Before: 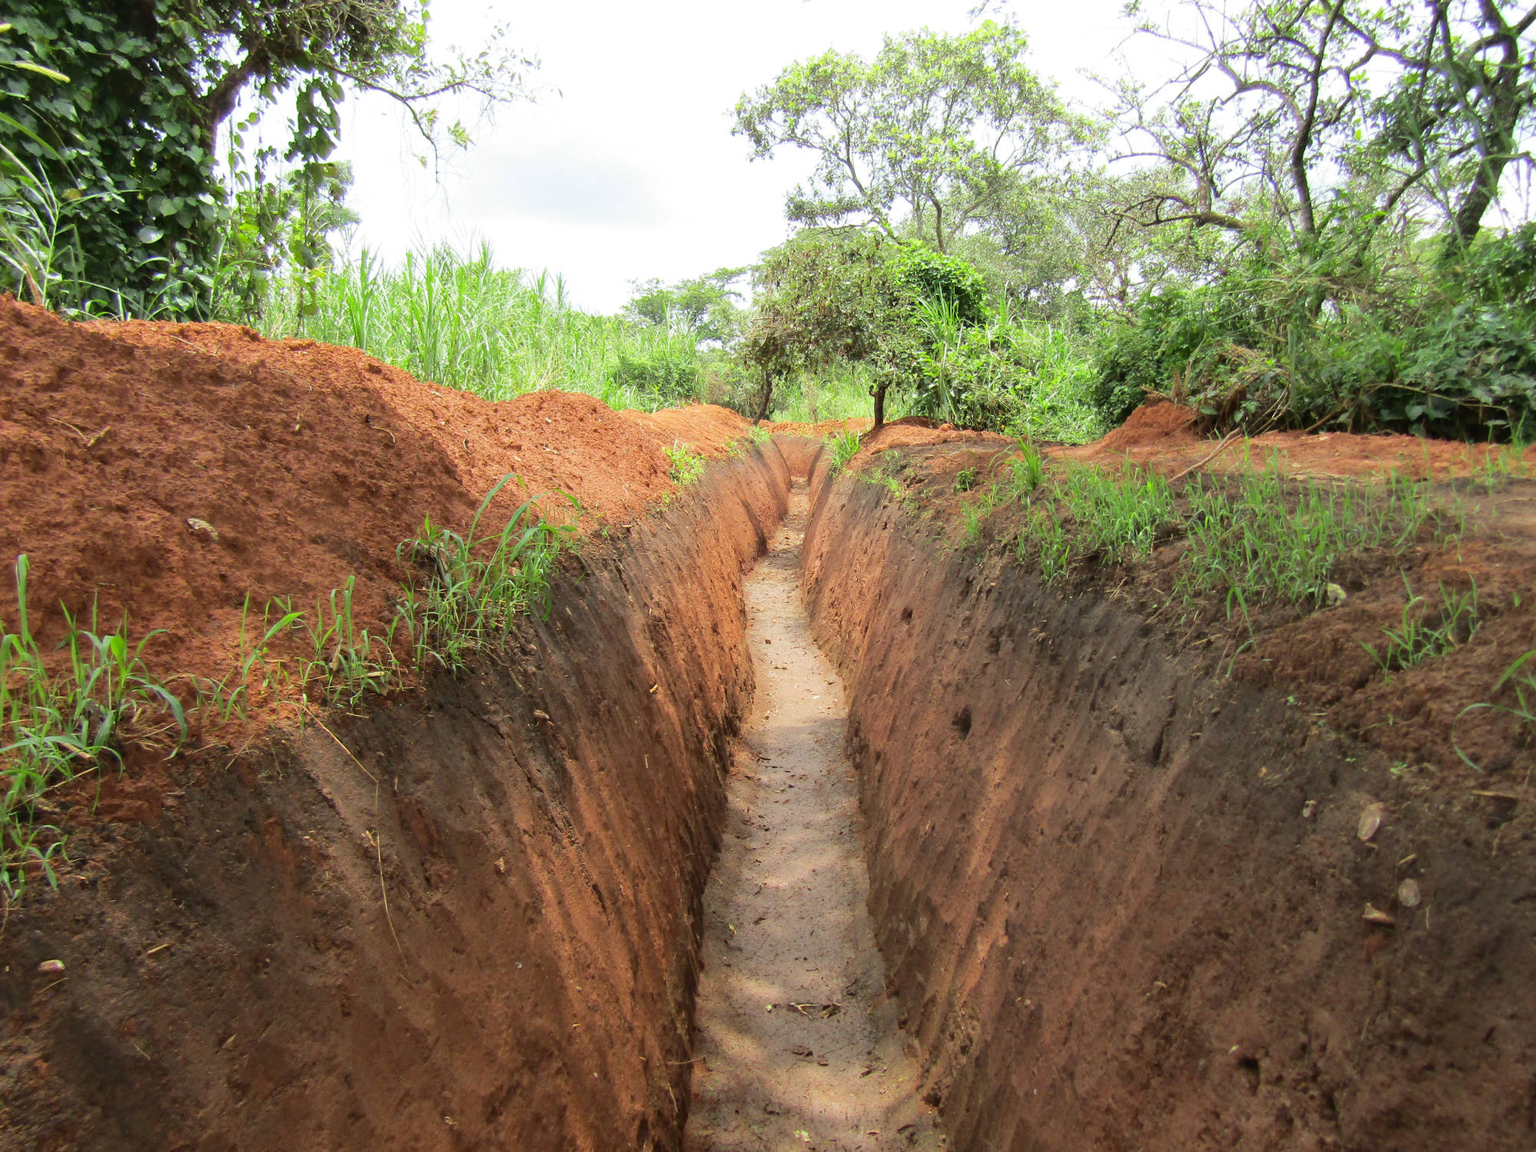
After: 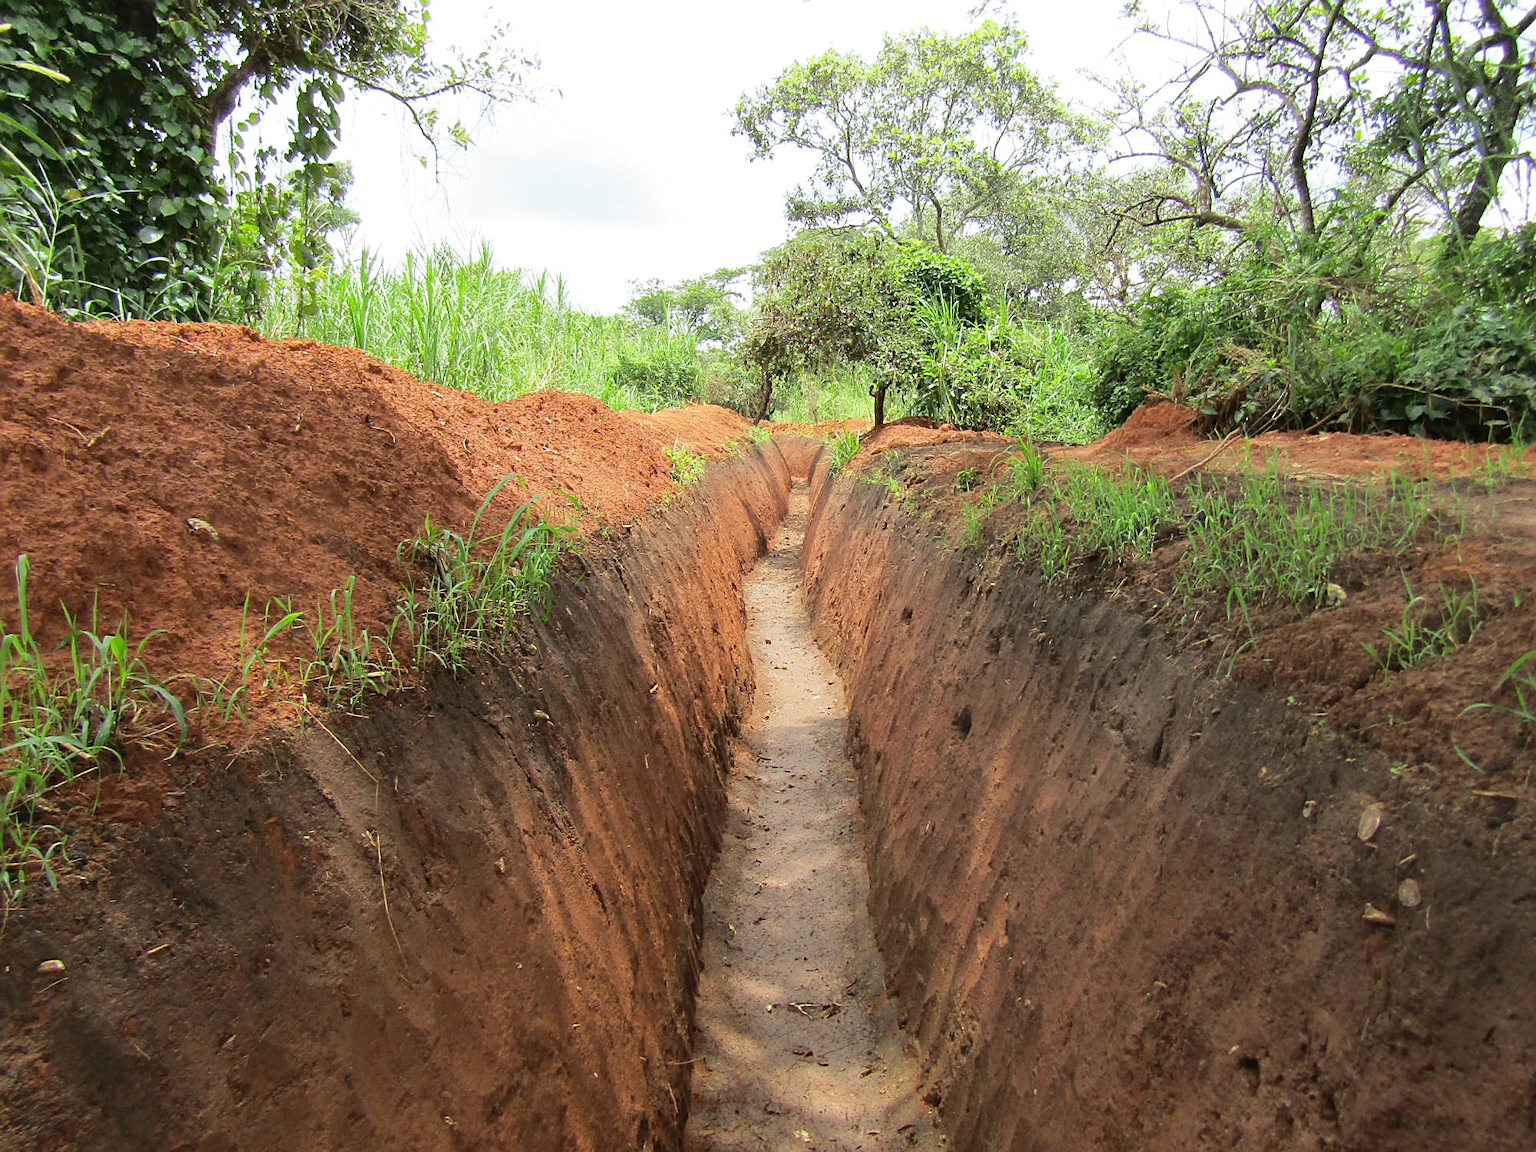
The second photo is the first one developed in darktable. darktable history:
sharpen: amount 0.498
